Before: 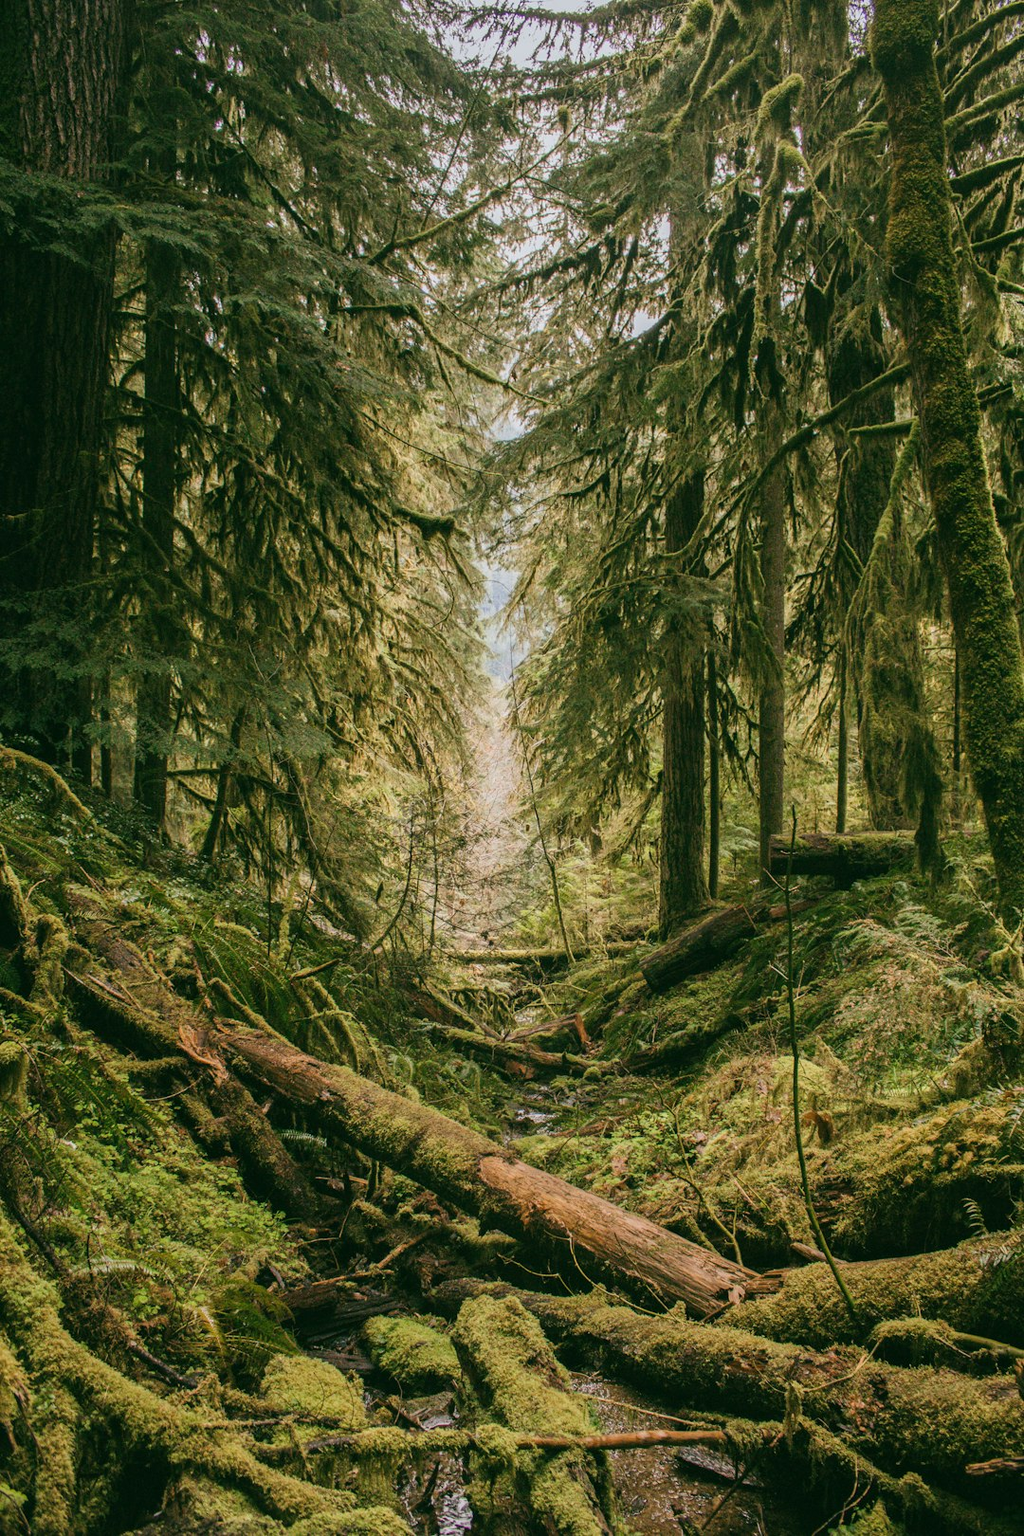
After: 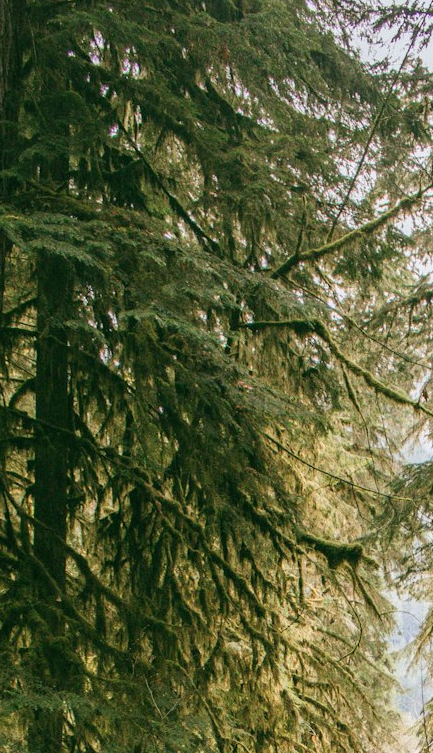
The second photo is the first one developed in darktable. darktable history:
crop and rotate: left 10.975%, top 0.077%, right 48.865%, bottom 53.384%
exposure: exposure 0.203 EV, compensate highlight preservation false
